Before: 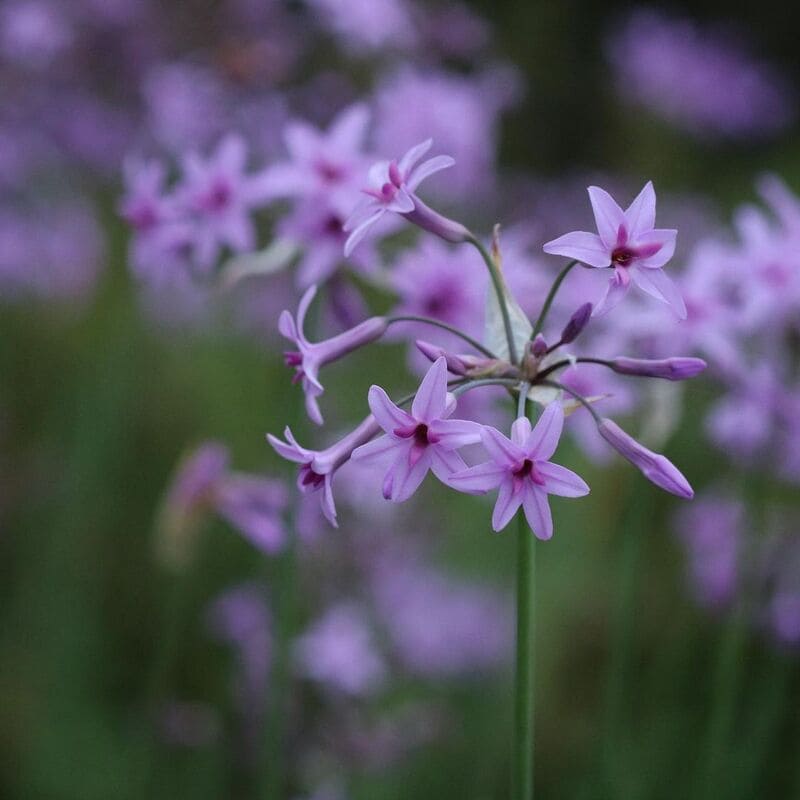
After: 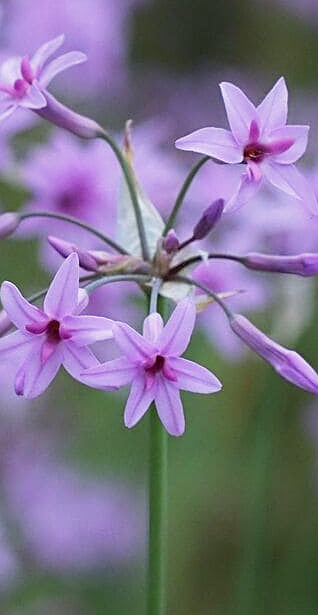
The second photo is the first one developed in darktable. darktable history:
crop: left 46.1%, top 13.106%, right 14.054%, bottom 9.99%
shadows and highlights: highlights color adjustment 39.34%
base curve: curves: ch0 [(0, 0) (0.579, 0.807) (1, 1)], preserve colors none
sharpen: on, module defaults
